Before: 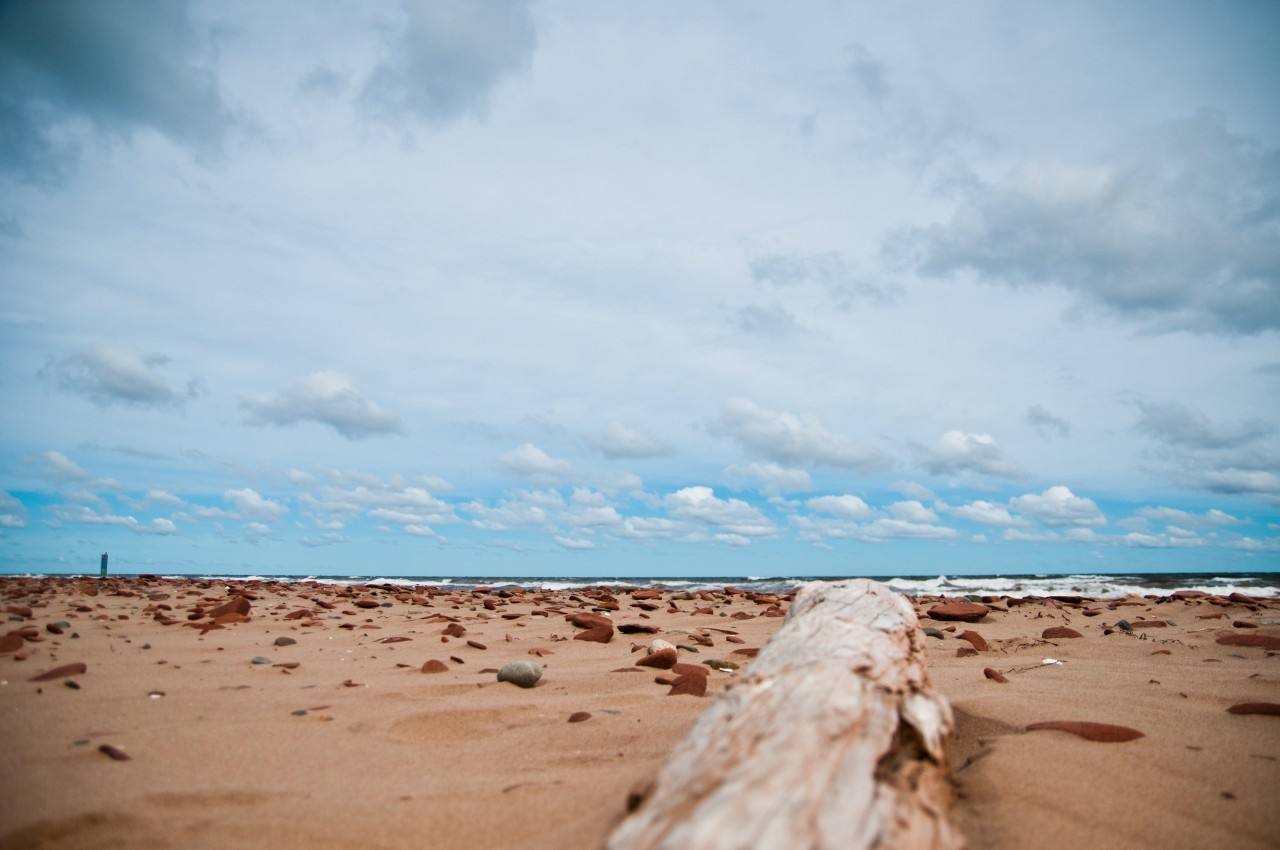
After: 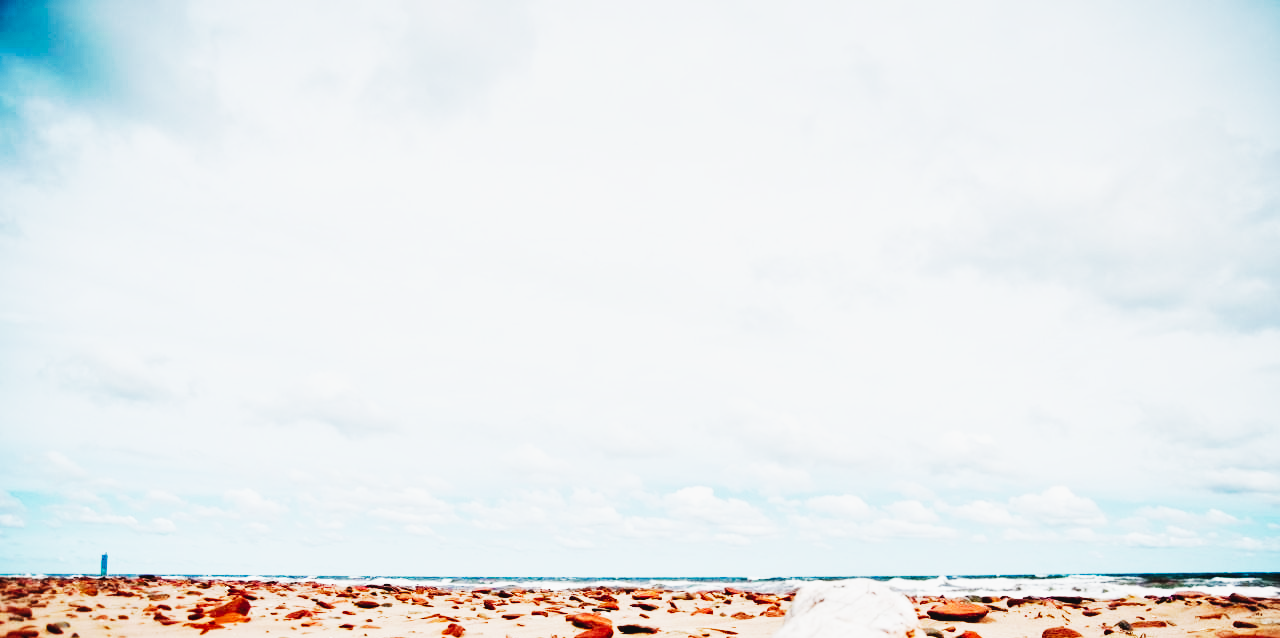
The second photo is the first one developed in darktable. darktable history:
local contrast: highlights 101%, shadows 99%, detail 119%, midtone range 0.2
tone curve: curves: ch0 [(0, 0.036) (0.037, 0.042) (0.167, 0.143) (0.433, 0.502) (0.531, 0.637) (0.696, 0.825) (0.856, 0.92) (1, 0.98)]; ch1 [(0, 0) (0.424, 0.383) (0.482, 0.459) (0.501, 0.5) (0.522, 0.526) (0.559, 0.563) (0.604, 0.646) (0.715, 0.729) (1, 1)]; ch2 [(0, 0) (0.369, 0.388) (0.45, 0.48) (0.499, 0.502) (0.504, 0.504) (0.512, 0.526) (0.581, 0.595) (0.708, 0.786) (1, 1)], preserve colors none
crop: bottom 24.89%
shadows and highlights: shadows 25.37, highlights -25.4
base curve: curves: ch0 [(0, 0.003) (0.001, 0.002) (0.006, 0.004) (0.02, 0.022) (0.048, 0.086) (0.094, 0.234) (0.162, 0.431) (0.258, 0.629) (0.385, 0.8) (0.548, 0.918) (0.751, 0.988) (1, 1)], preserve colors none
